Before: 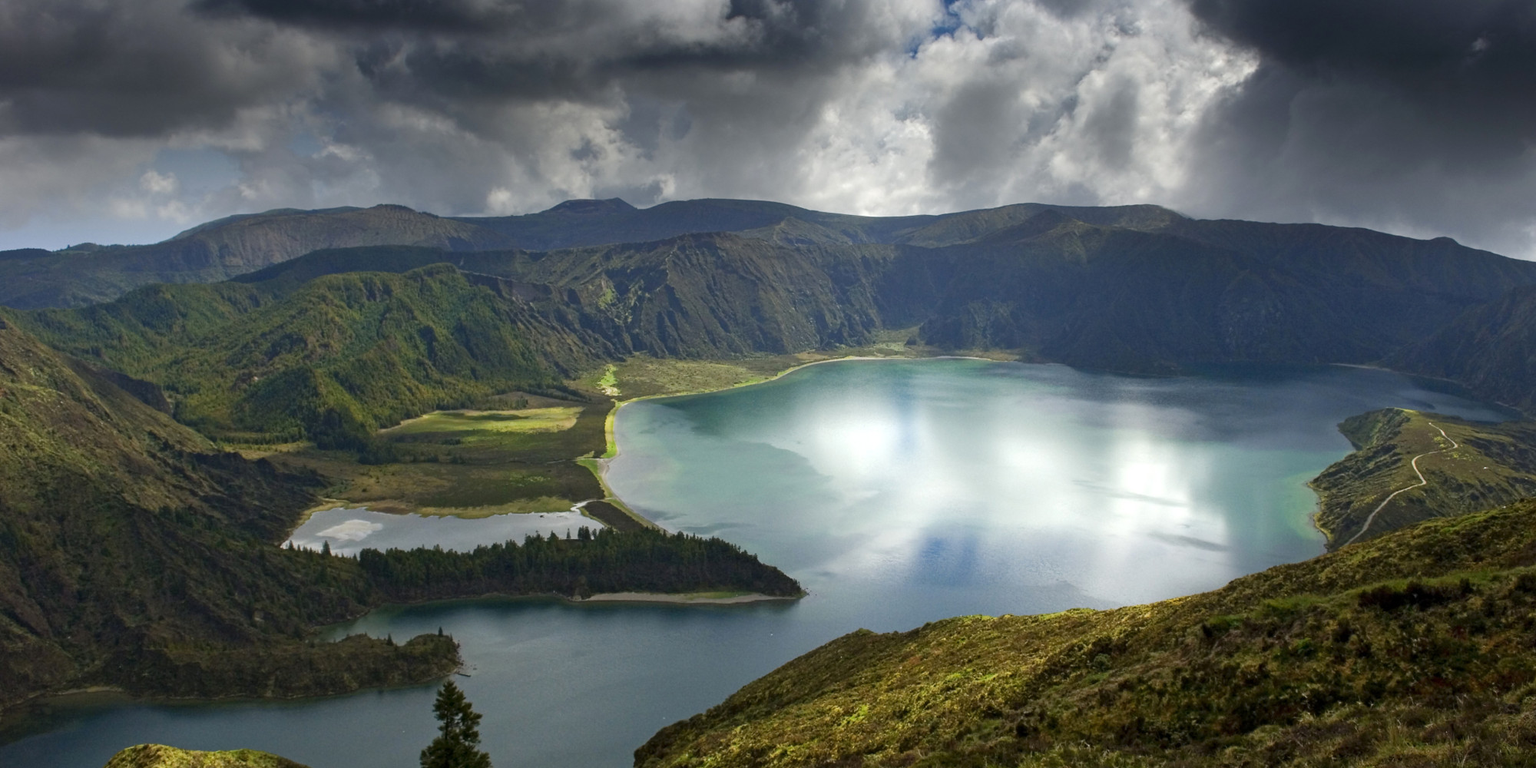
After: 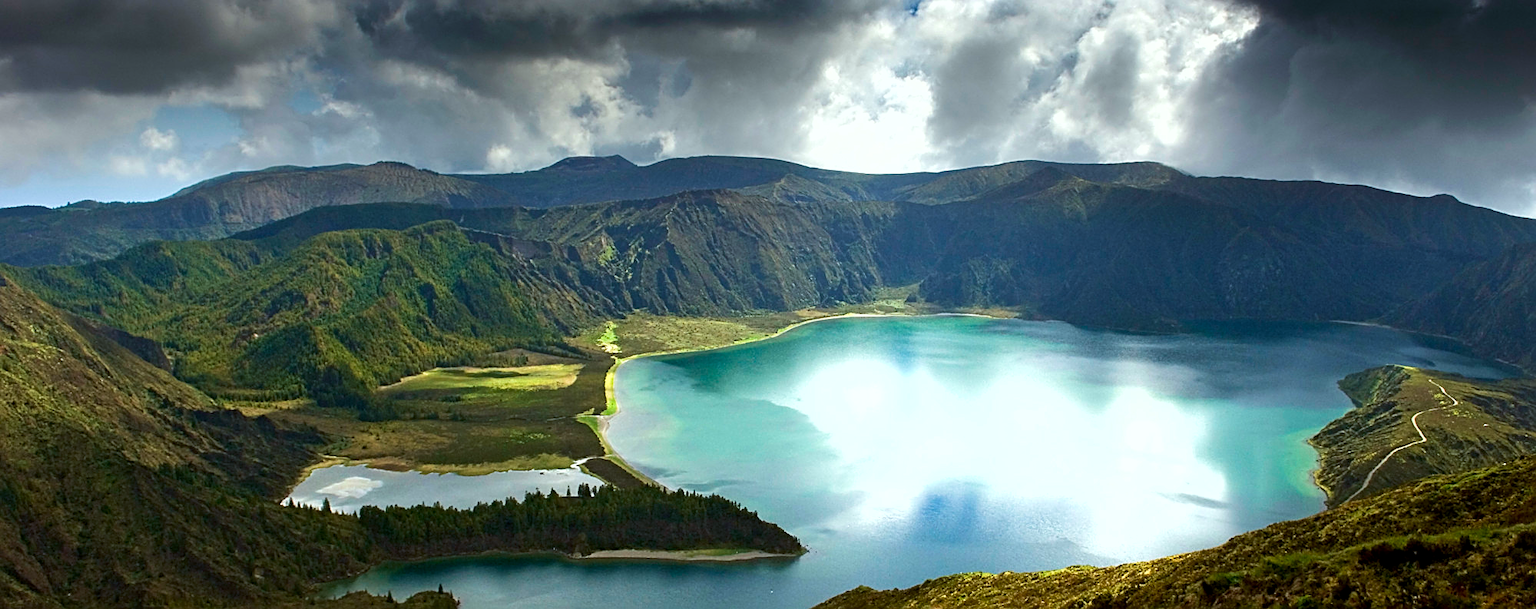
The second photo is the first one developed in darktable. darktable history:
contrast brightness saturation: contrast 0.03, brightness -0.04
exposure: black level correction 0.005, exposure 0.417 EV, compensate highlight preservation false
velvia: on, module defaults
crop and rotate: top 5.667%, bottom 14.937%
tone equalizer: -8 EV -0.417 EV, -7 EV -0.389 EV, -6 EV -0.333 EV, -5 EV -0.222 EV, -3 EV 0.222 EV, -2 EV 0.333 EV, -1 EV 0.389 EV, +0 EV 0.417 EV, edges refinement/feathering 500, mask exposure compensation -1.57 EV, preserve details no
color balance: lift [1.004, 1.002, 1.002, 0.998], gamma [1, 1.007, 1.002, 0.993], gain [1, 0.977, 1.013, 1.023], contrast -3.64%
shadows and highlights: radius 125.46, shadows 21.19, highlights -21.19, low approximation 0.01
sharpen: on, module defaults
